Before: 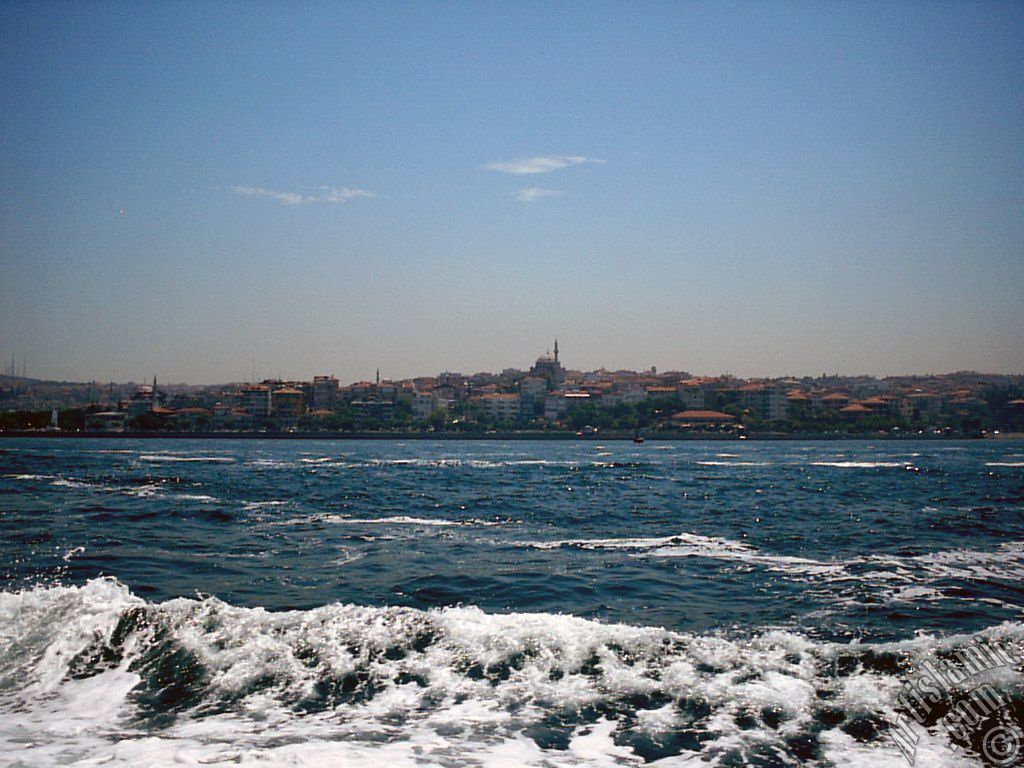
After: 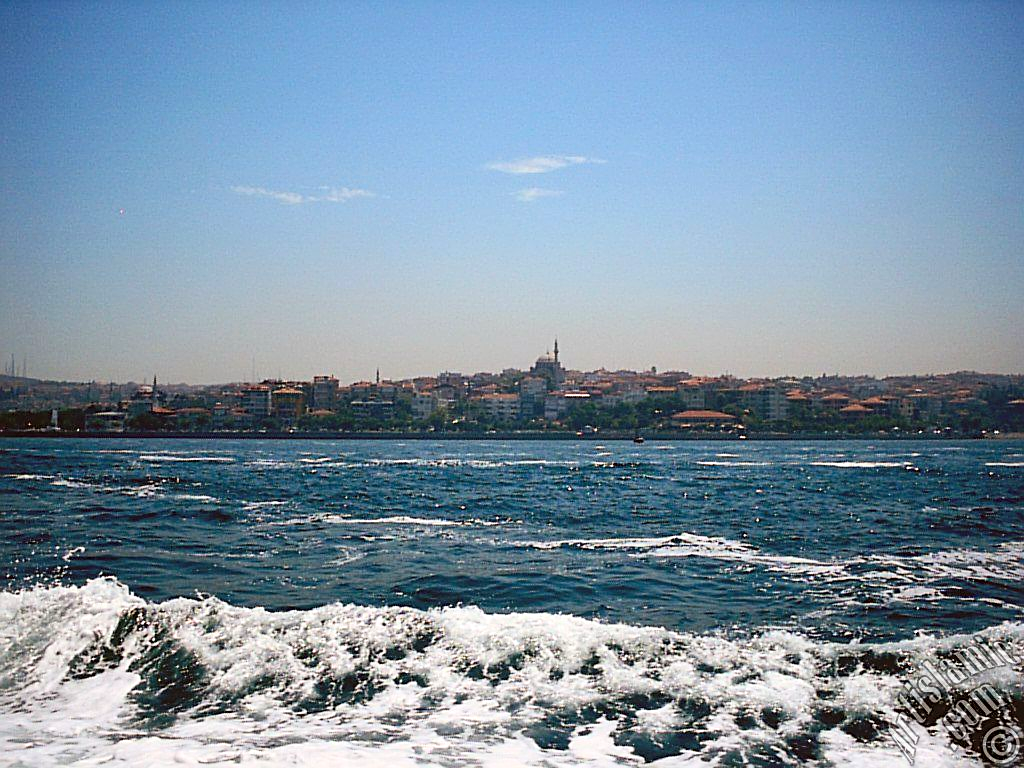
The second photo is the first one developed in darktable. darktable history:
sharpen: on, module defaults
contrast equalizer: y [[0.5, 0.5, 0.472, 0.5, 0.5, 0.5], [0.5 ×6], [0.5 ×6], [0 ×6], [0 ×6]]
contrast brightness saturation: contrast 0.2, brightness 0.16, saturation 0.22
shadows and highlights: shadows 25, highlights -25
